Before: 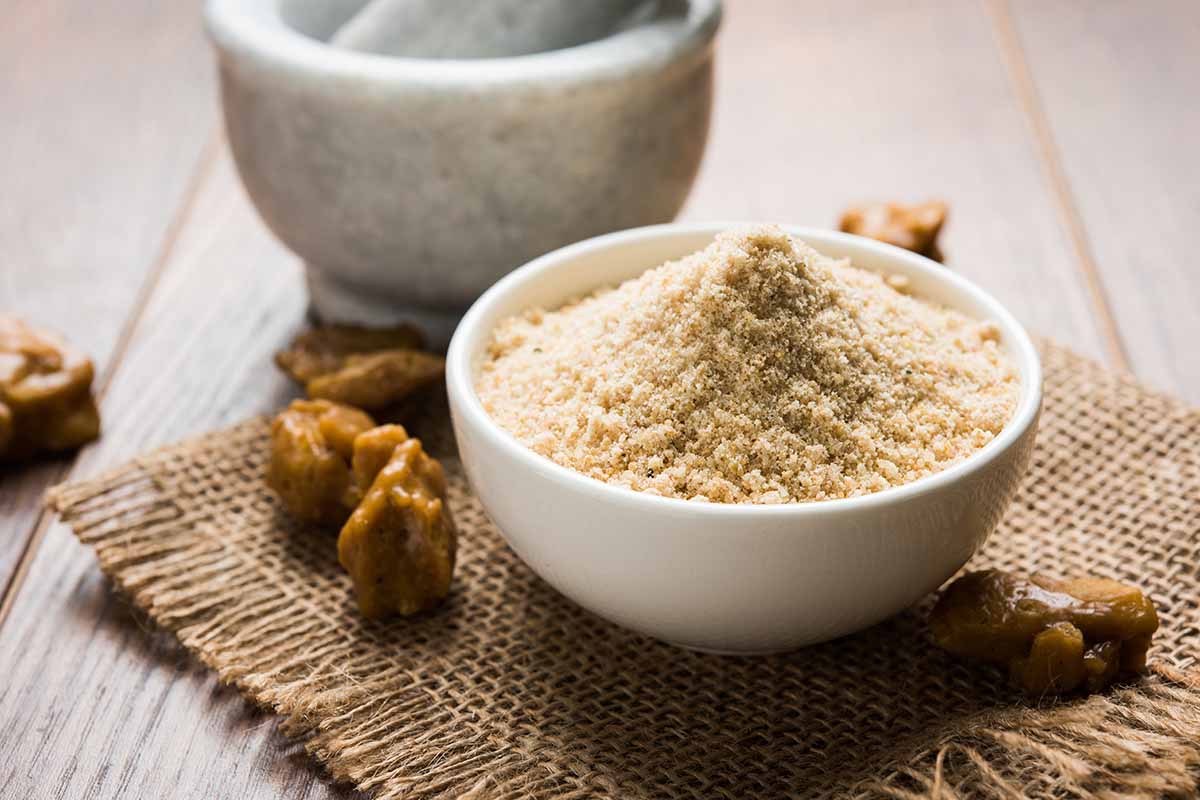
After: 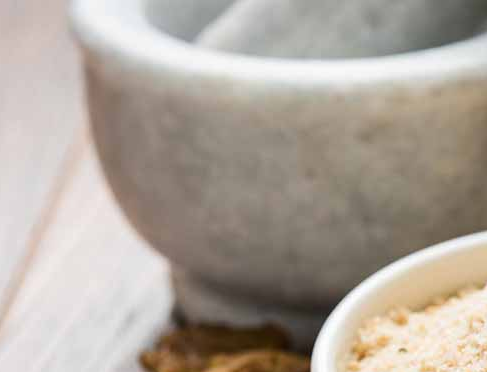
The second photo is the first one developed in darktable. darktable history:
crop and rotate: left 11.251%, top 0.05%, right 48.119%, bottom 53.343%
